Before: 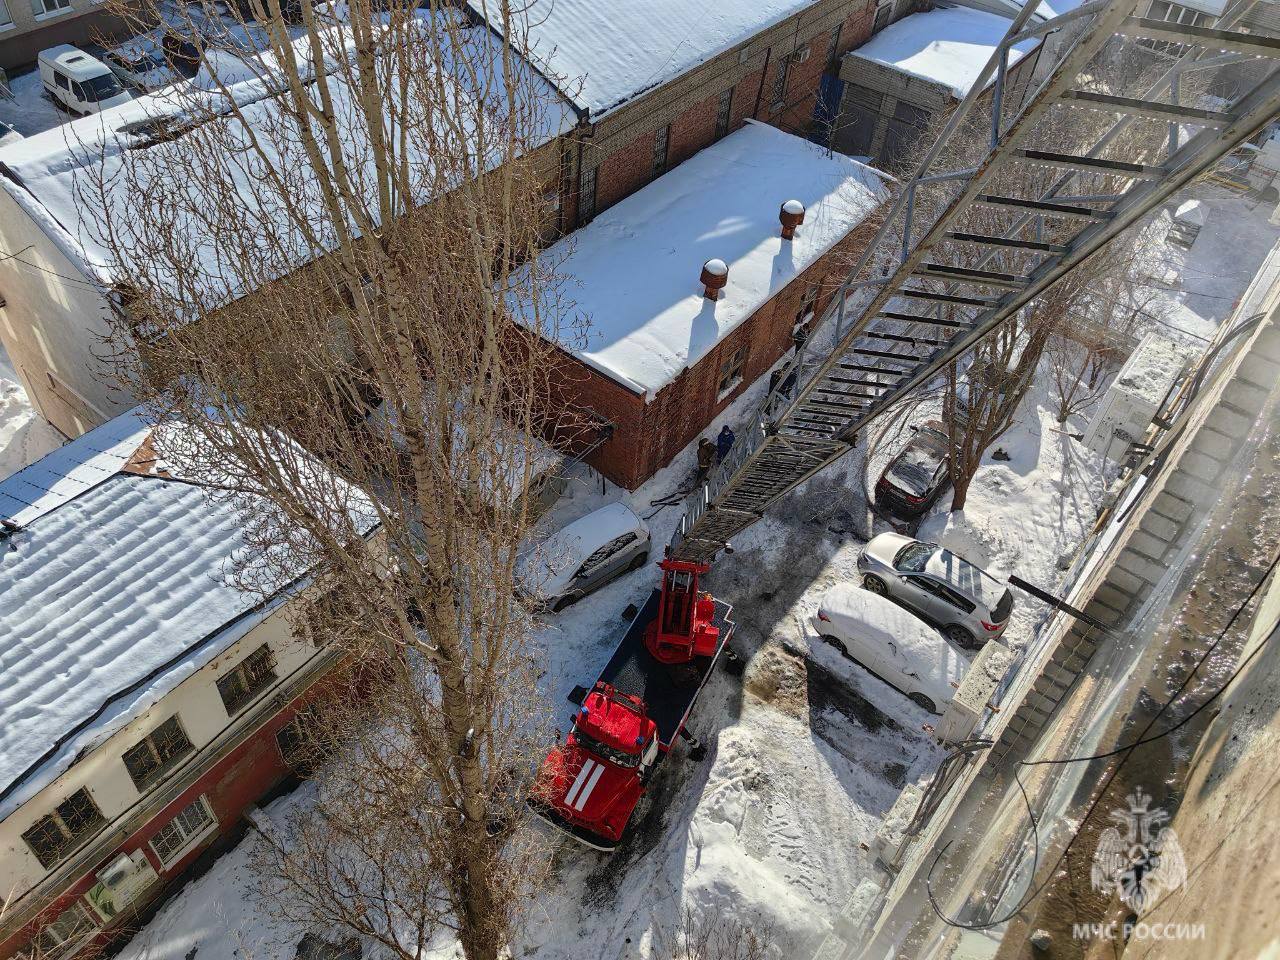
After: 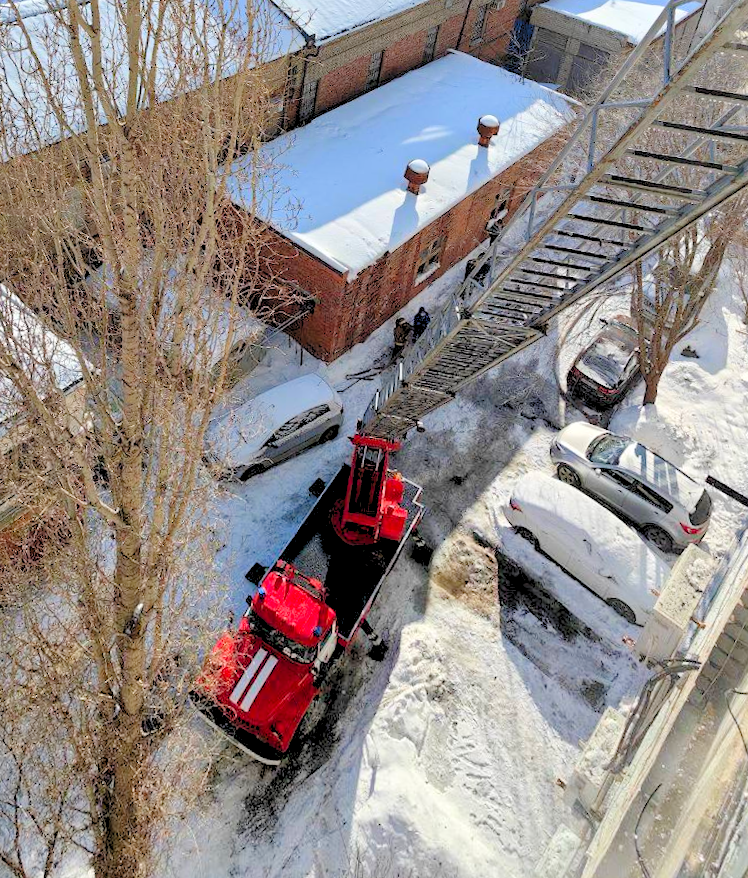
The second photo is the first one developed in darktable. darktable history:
crop and rotate: angle -3.27°, left 14.277%, top 0.028%, right 10.766%, bottom 0.028%
rotate and perspective: rotation 0.72°, lens shift (vertical) -0.352, lens shift (horizontal) -0.051, crop left 0.152, crop right 0.859, crop top 0.019, crop bottom 0.964
levels: levels [0.072, 0.414, 0.976]
